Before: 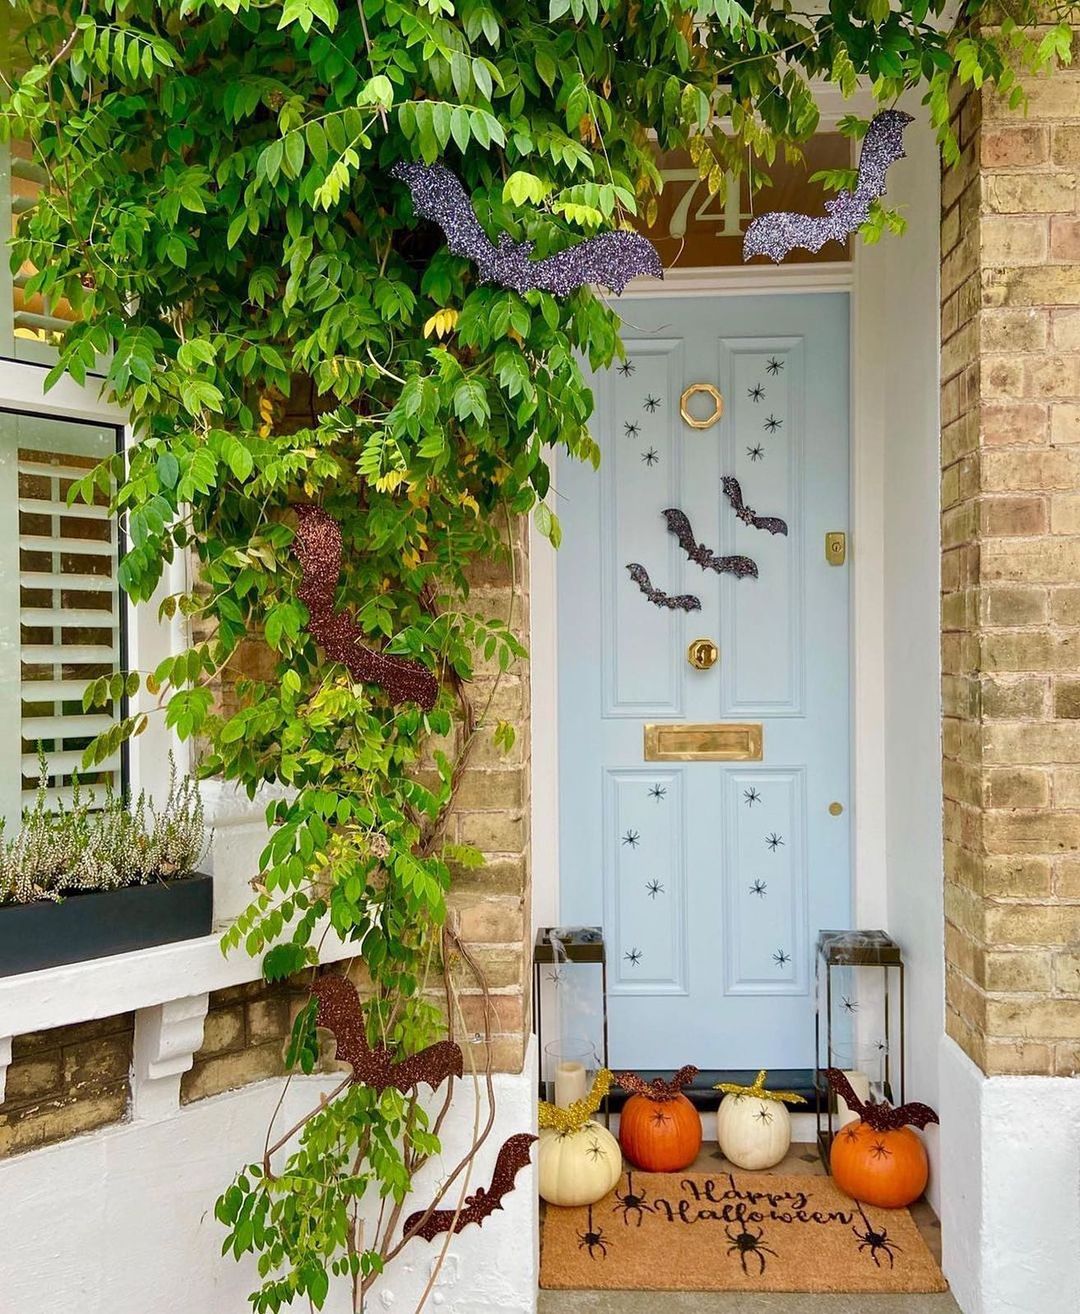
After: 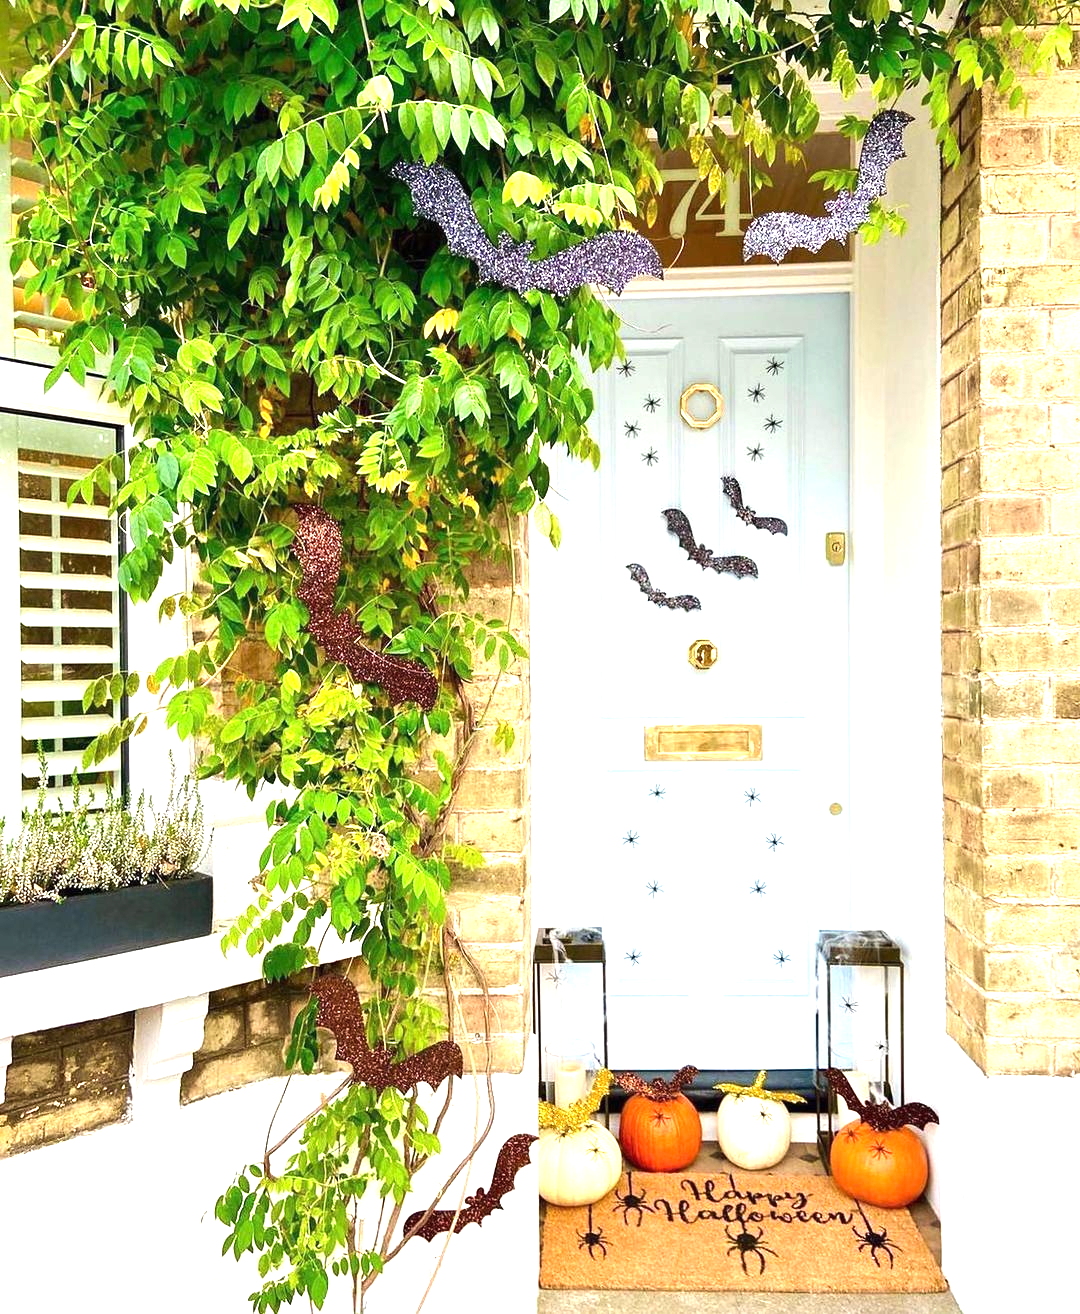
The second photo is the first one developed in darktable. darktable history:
exposure: black level correction 0, exposure 1.001 EV, compensate highlight preservation false
tone equalizer: -8 EV -0.436 EV, -7 EV -0.367 EV, -6 EV -0.303 EV, -5 EV -0.216 EV, -3 EV 0.207 EV, -2 EV 0.361 EV, -1 EV 0.394 EV, +0 EV 0.411 EV, edges refinement/feathering 500, mask exposure compensation -1.57 EV, preserve details no
